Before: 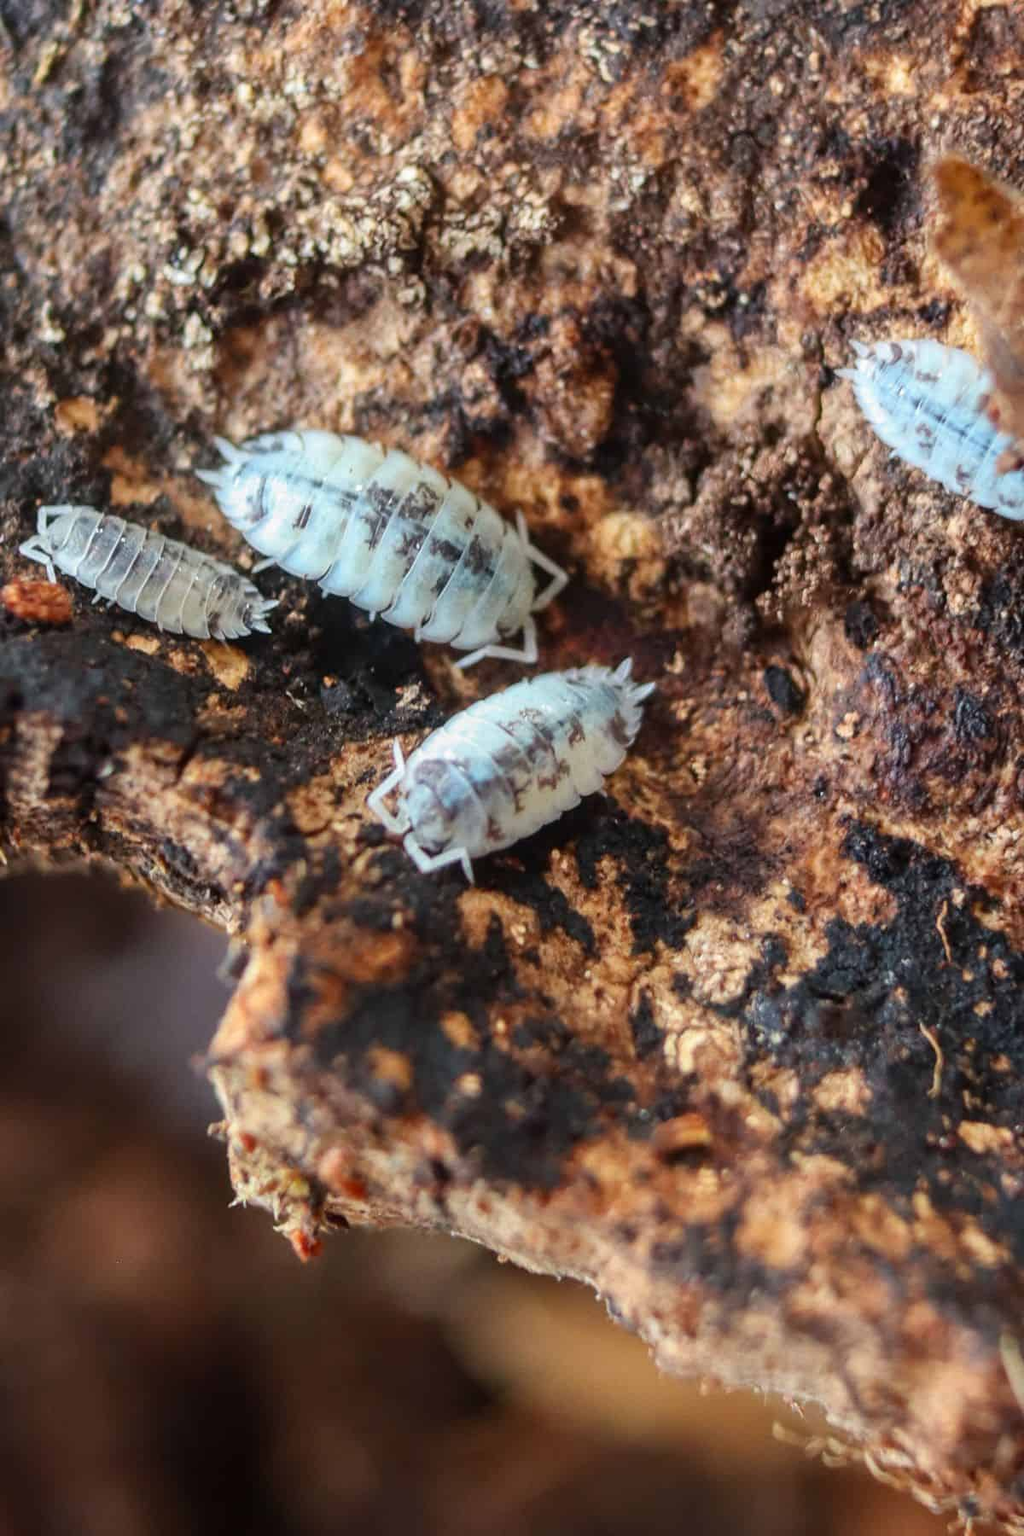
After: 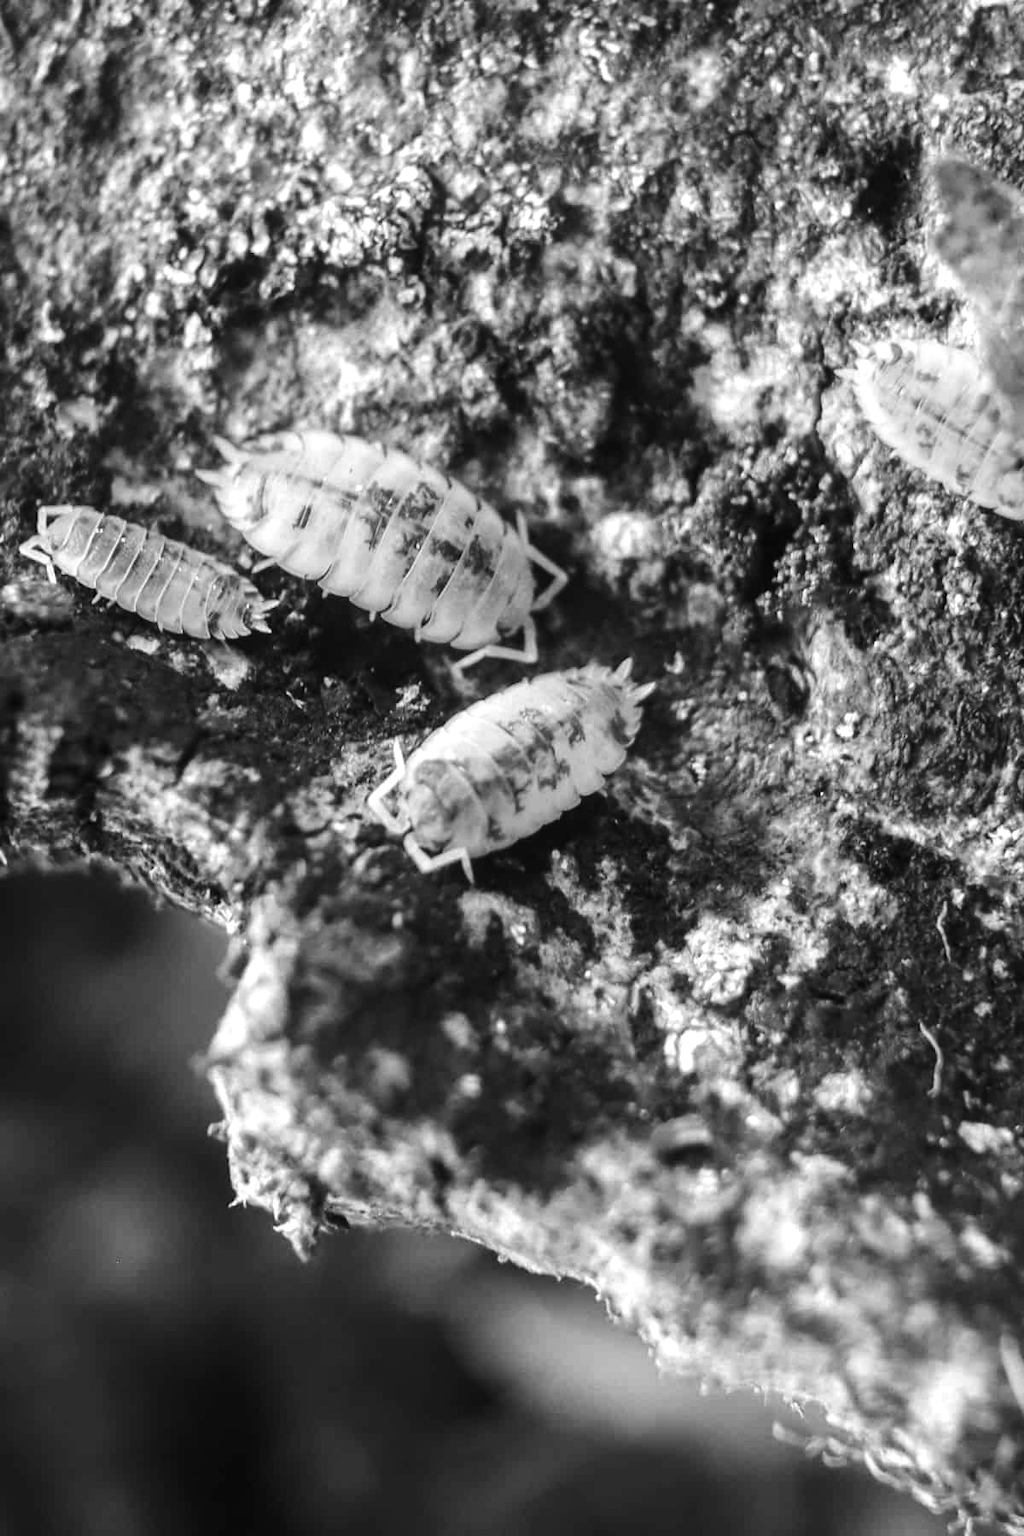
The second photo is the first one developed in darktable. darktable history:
exposure: black level correction -0.002, exposure 0.54 EV, compensate highlight preservation false
tone equalizer: -8 EV -0.75 EV, -7 EV -0.7 EV, -6 EV -0.6 EV, -5 EV -0.4 EV, -3 EV 0.4 EV, -2 EV 0.6 EV, -1 EV 0.7 EV, +0 EV 0.75 EV, edges refinement/feathering 500, mask exposure compensation -1.57 EV, preserve details no
monochrome: a 79.32, b 81.83, size 1.1
